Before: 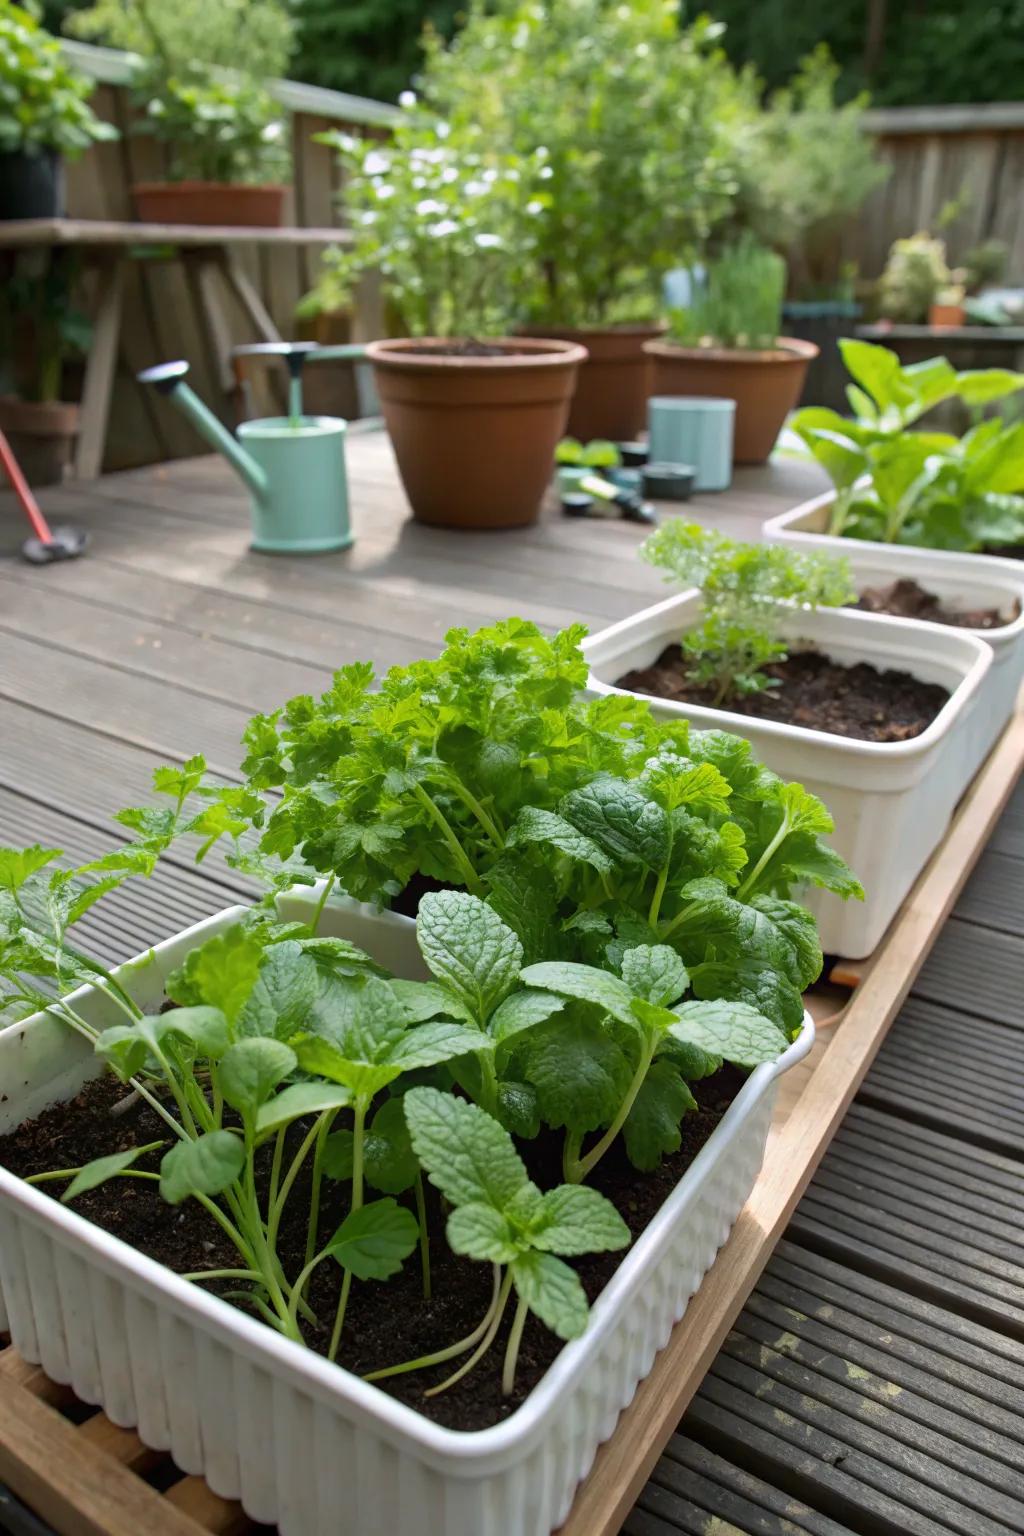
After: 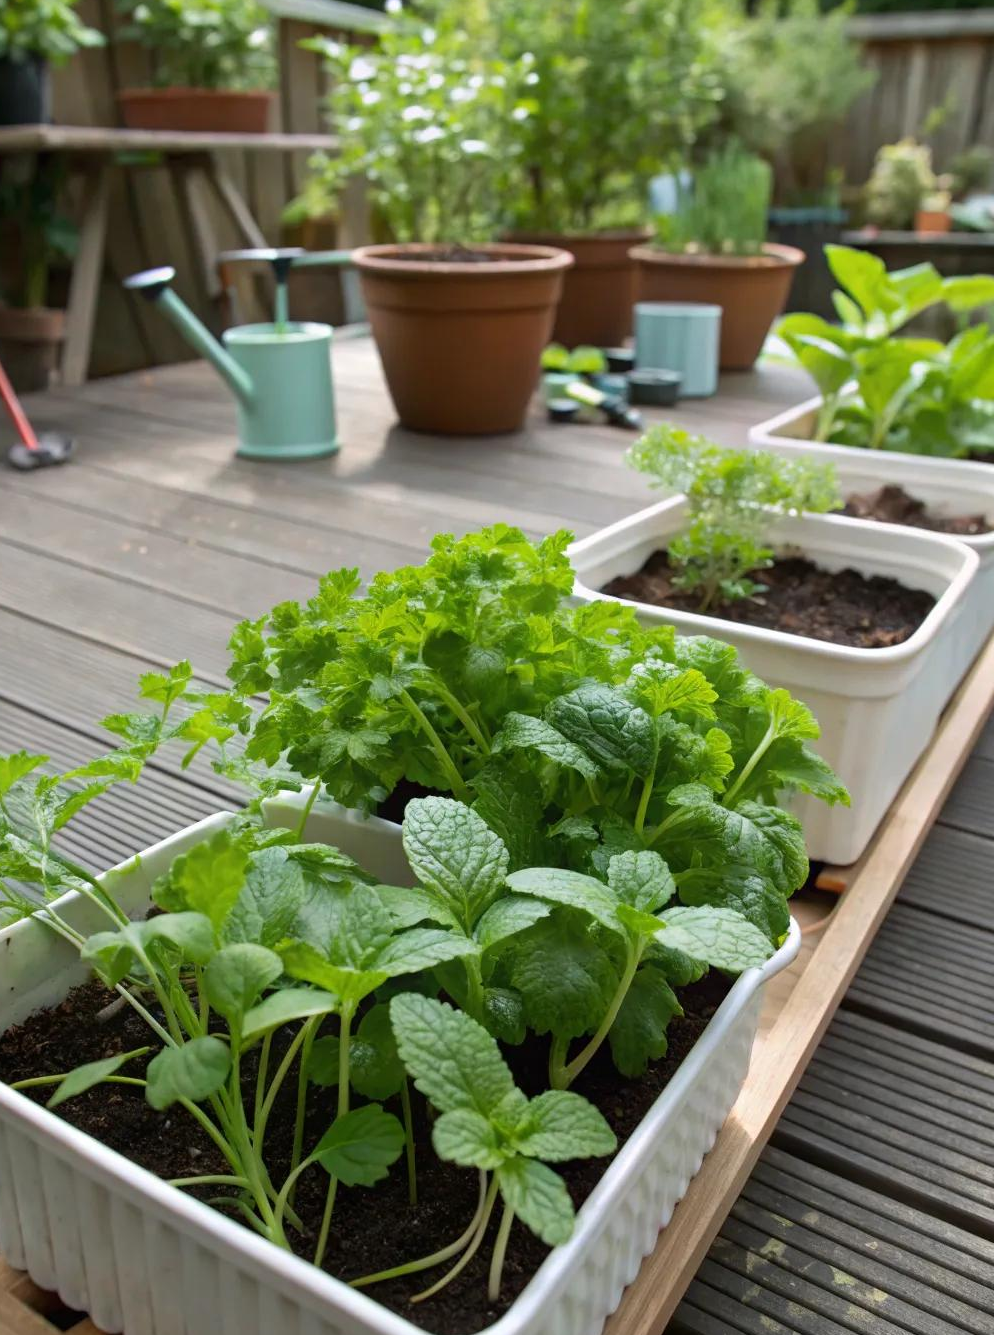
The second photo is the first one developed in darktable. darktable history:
crop: left 1.371%, top 6.15%, right 1.514%, bottom 6.894%
